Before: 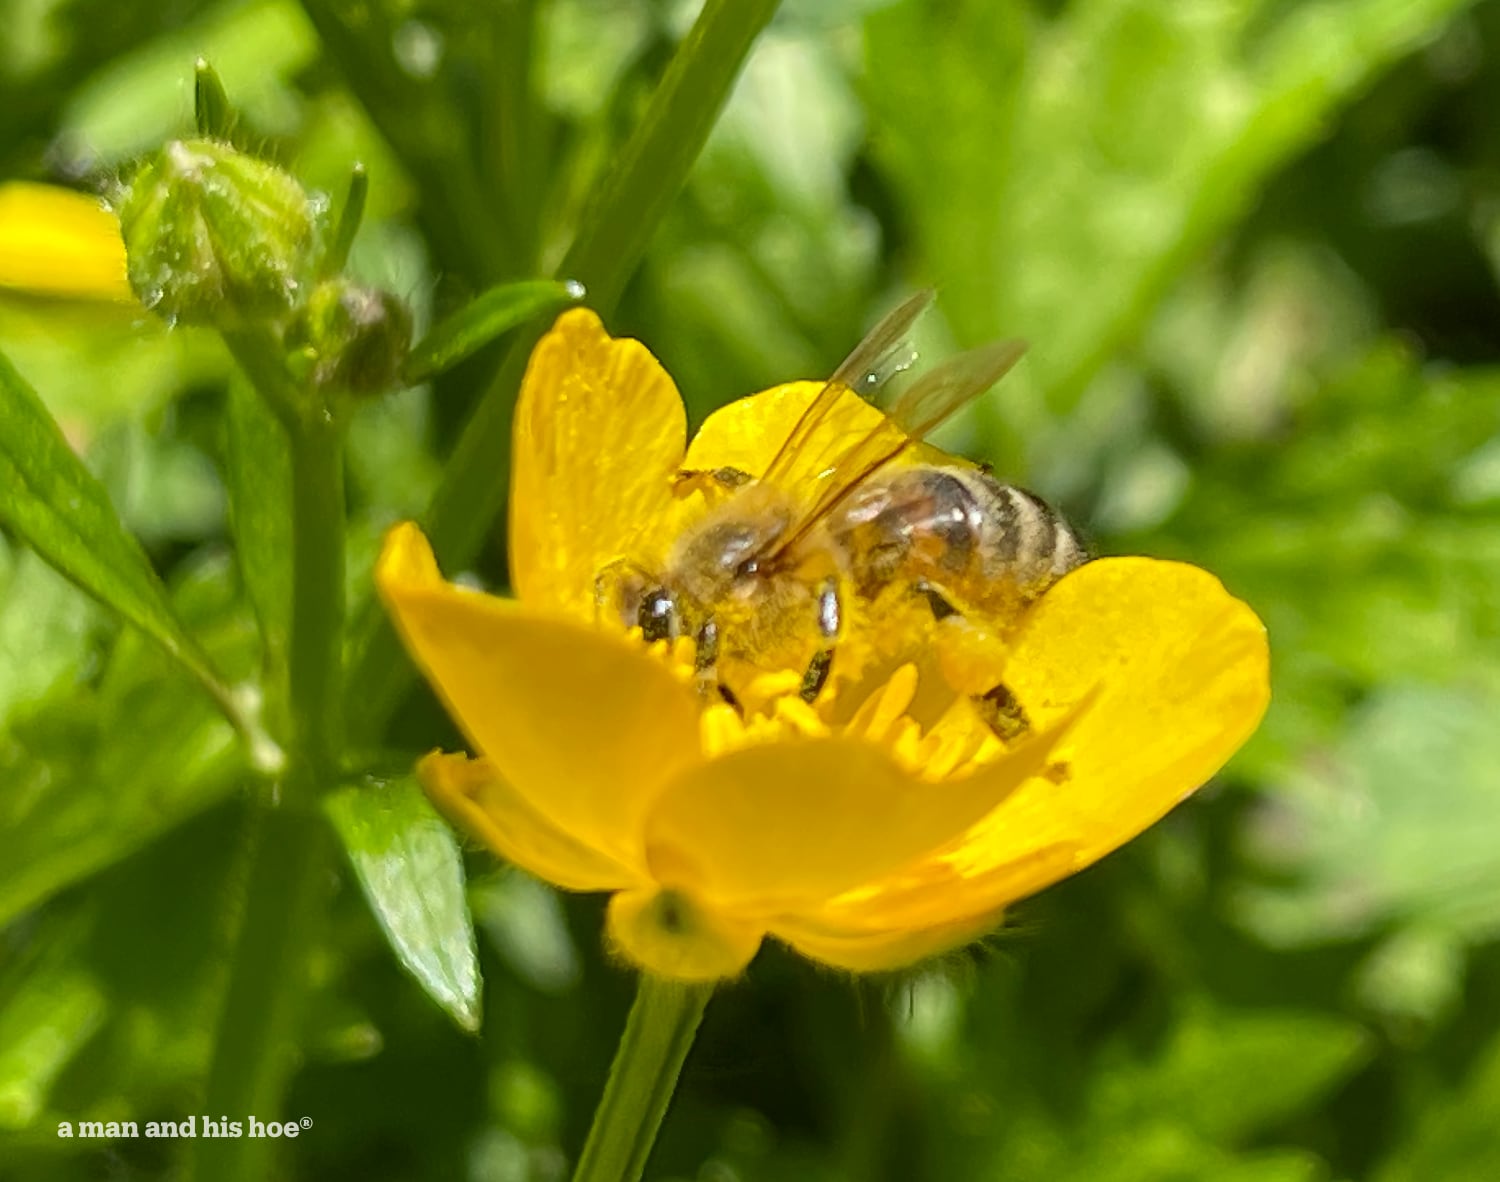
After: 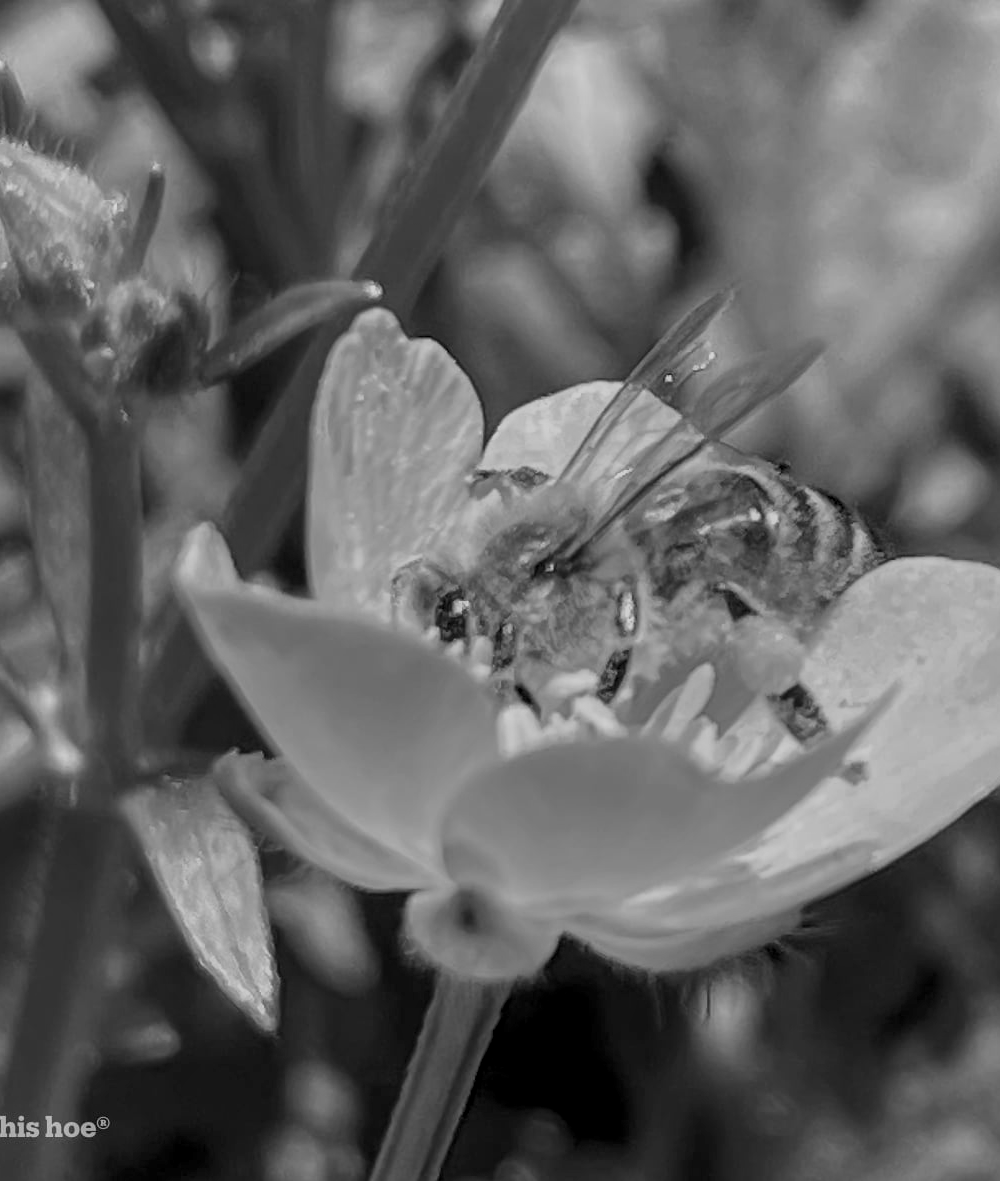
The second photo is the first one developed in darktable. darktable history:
monochrome: a -71.75, b 75.82
local contrast: on, module defaults
crop and rotate: left 13.537%, right 19.796%
exposure: black level correction 0.009, exposure -0.637 EV, compensate highlight preservation false
